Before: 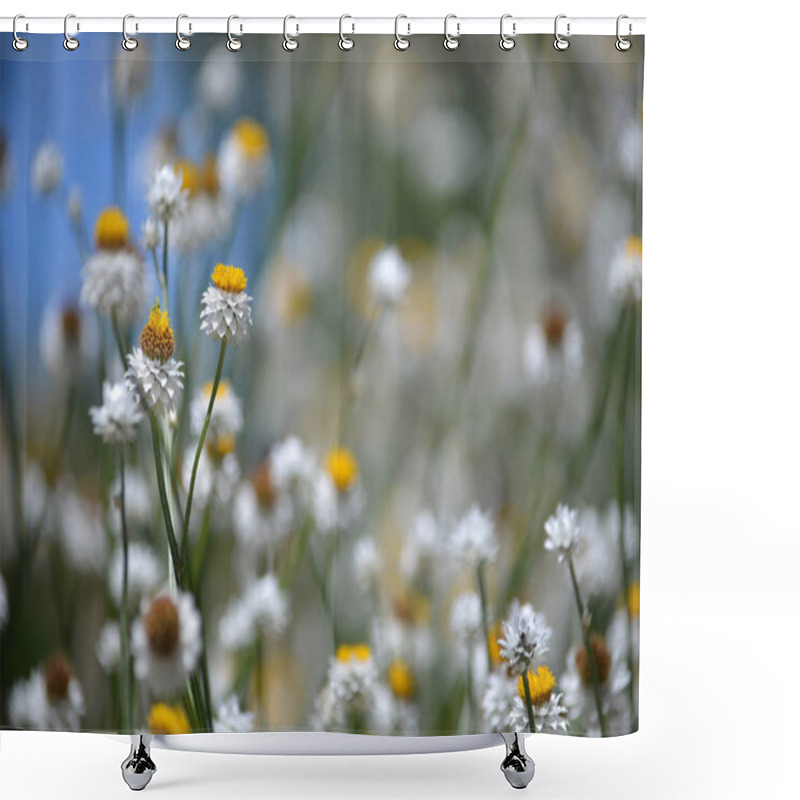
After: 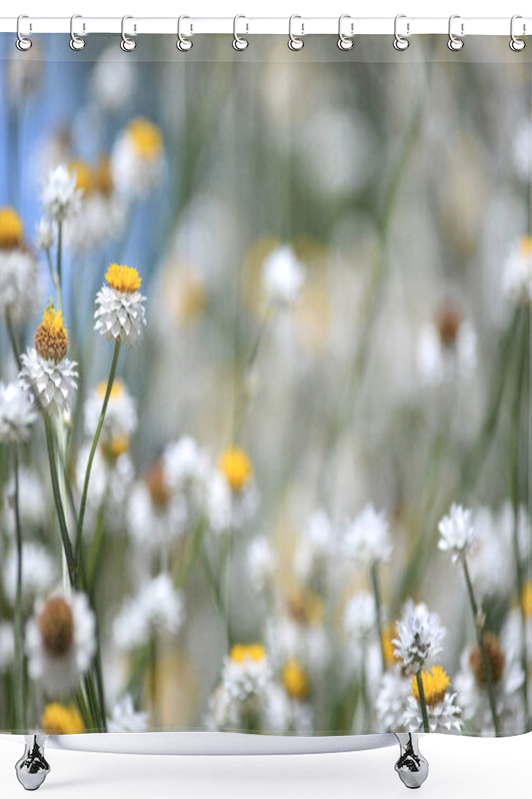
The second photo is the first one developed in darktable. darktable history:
contrast brightness saturation: contrast 0.141, brightness 0.223
crop and rotate: left 13.442%, right 19.949%
local contrast: on, module defaults
